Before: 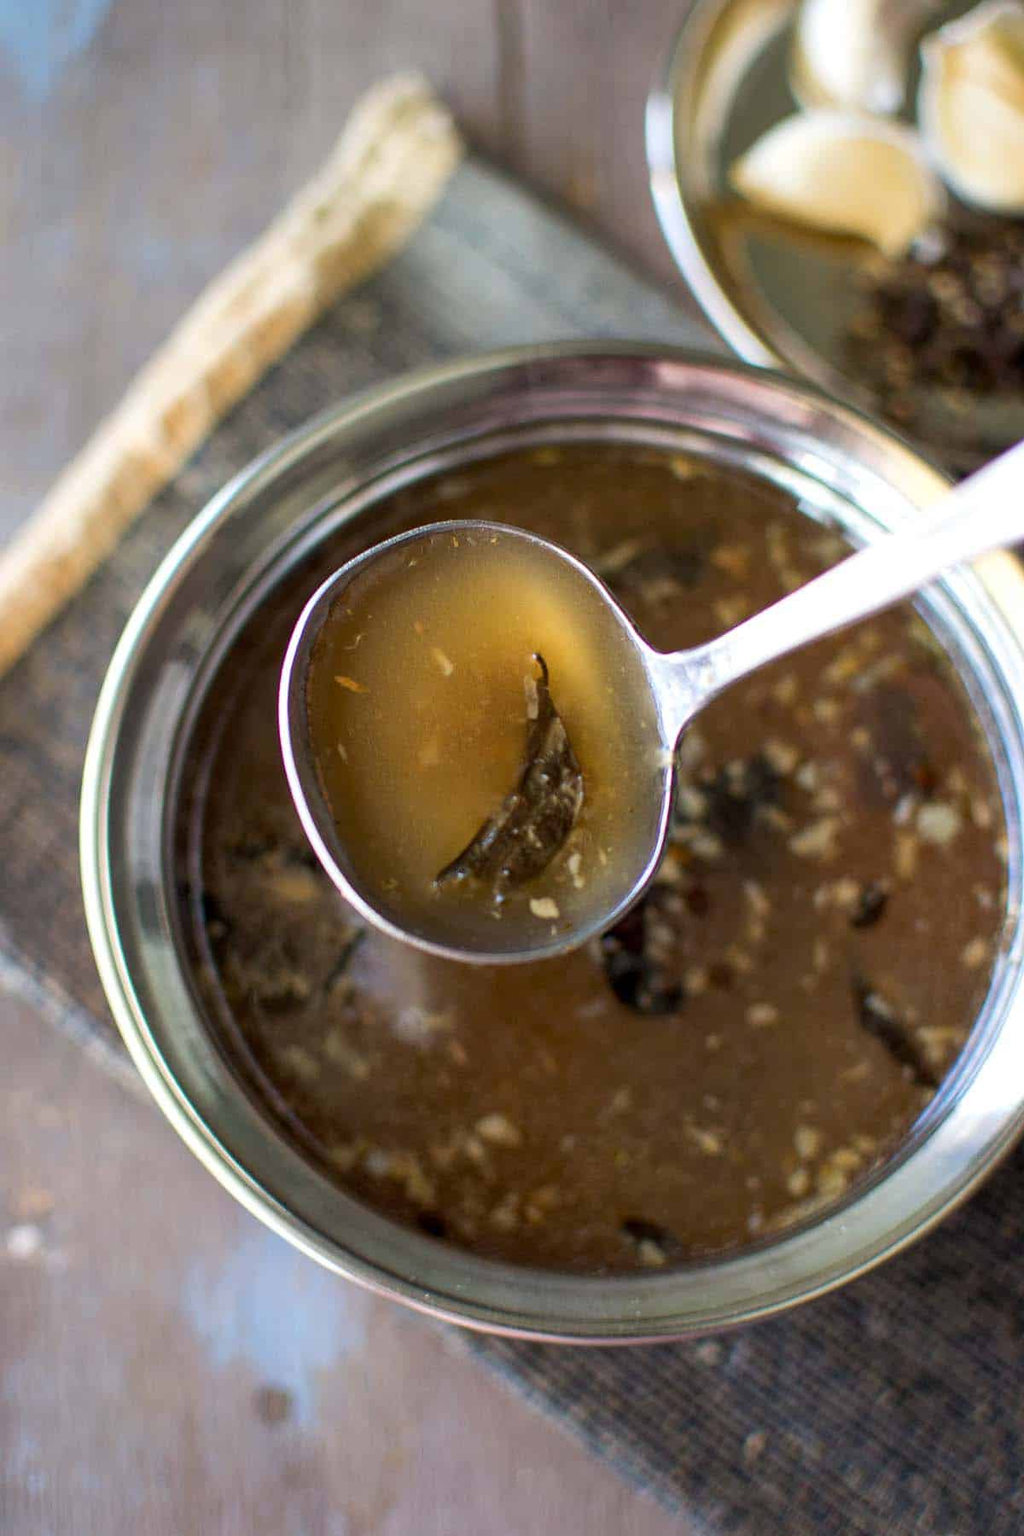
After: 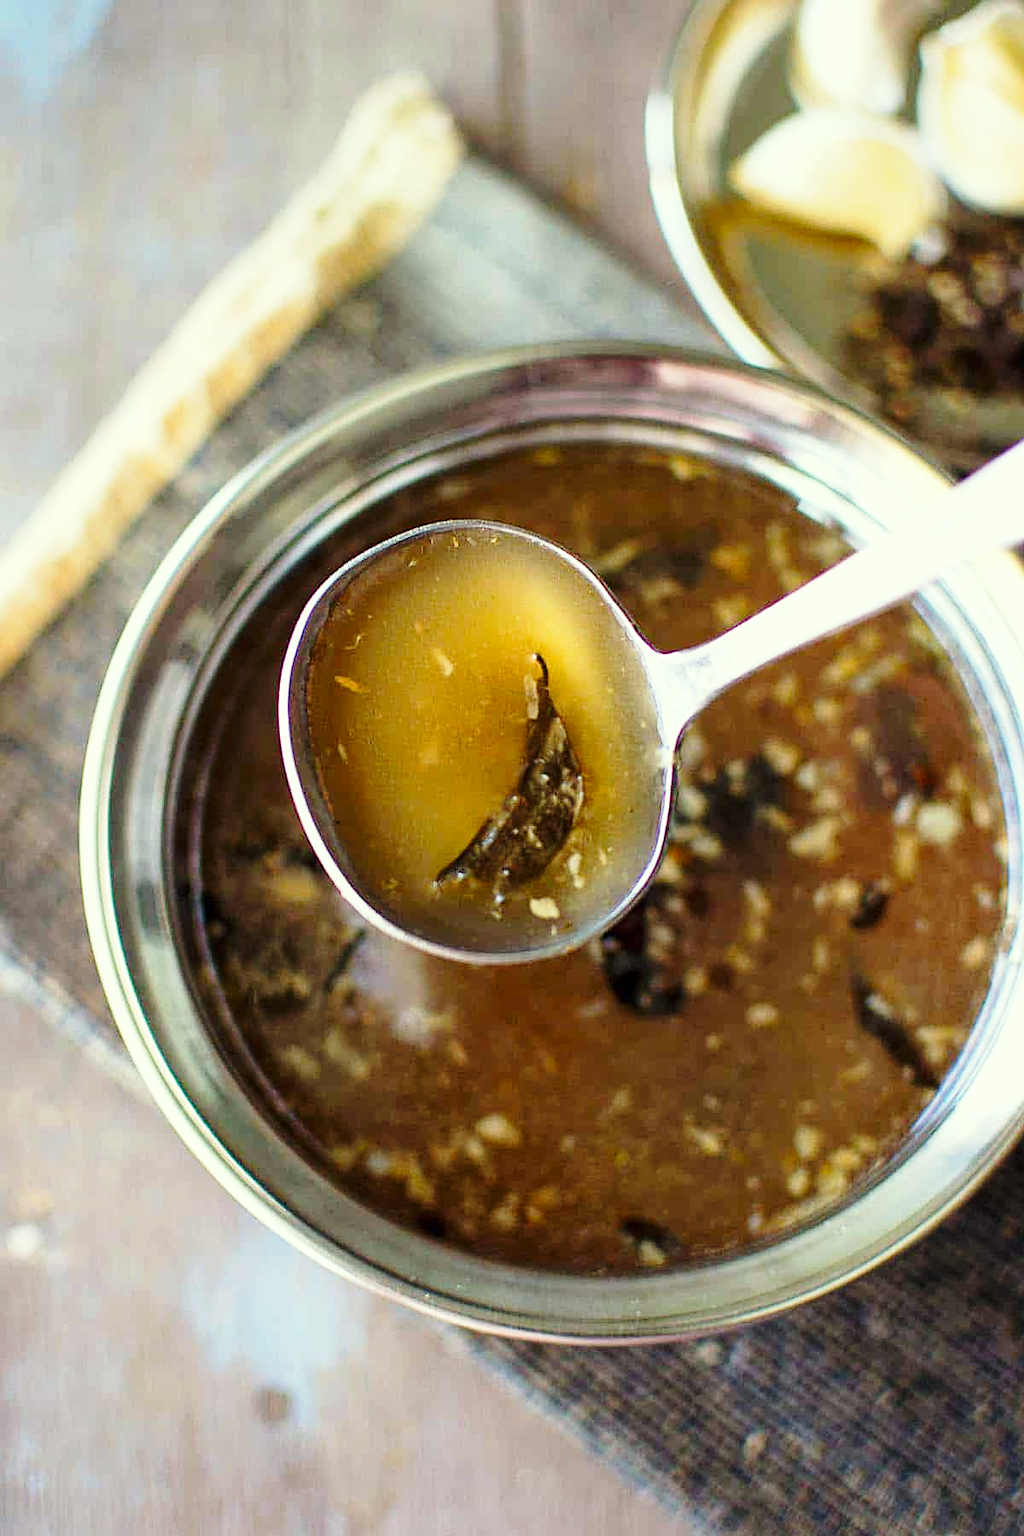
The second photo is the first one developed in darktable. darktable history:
sharpen: on, module defaults
base curve: curves: ch0 [(0, 0) (0.028, 0.03) (0.121, 0.232) (0.46, 0.748) (0.859, 0.968) (1, 1)], preserve colors none
color correction: highlights a* -4.28, highlights b* 6.53
color balance rgb: on, module defaults
